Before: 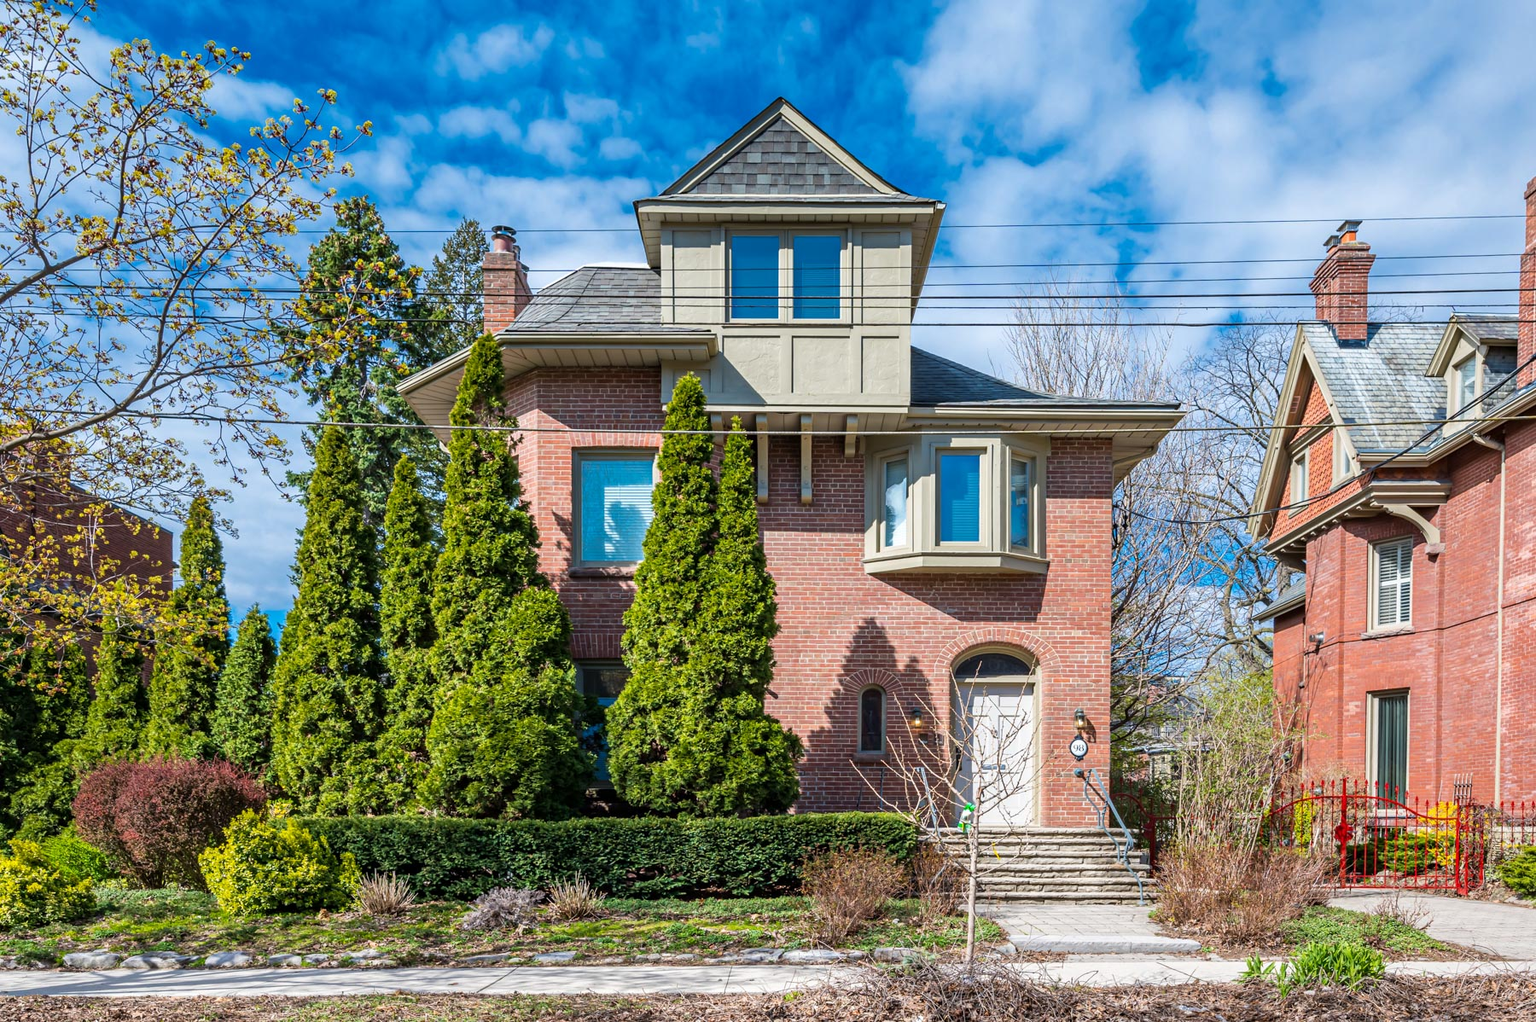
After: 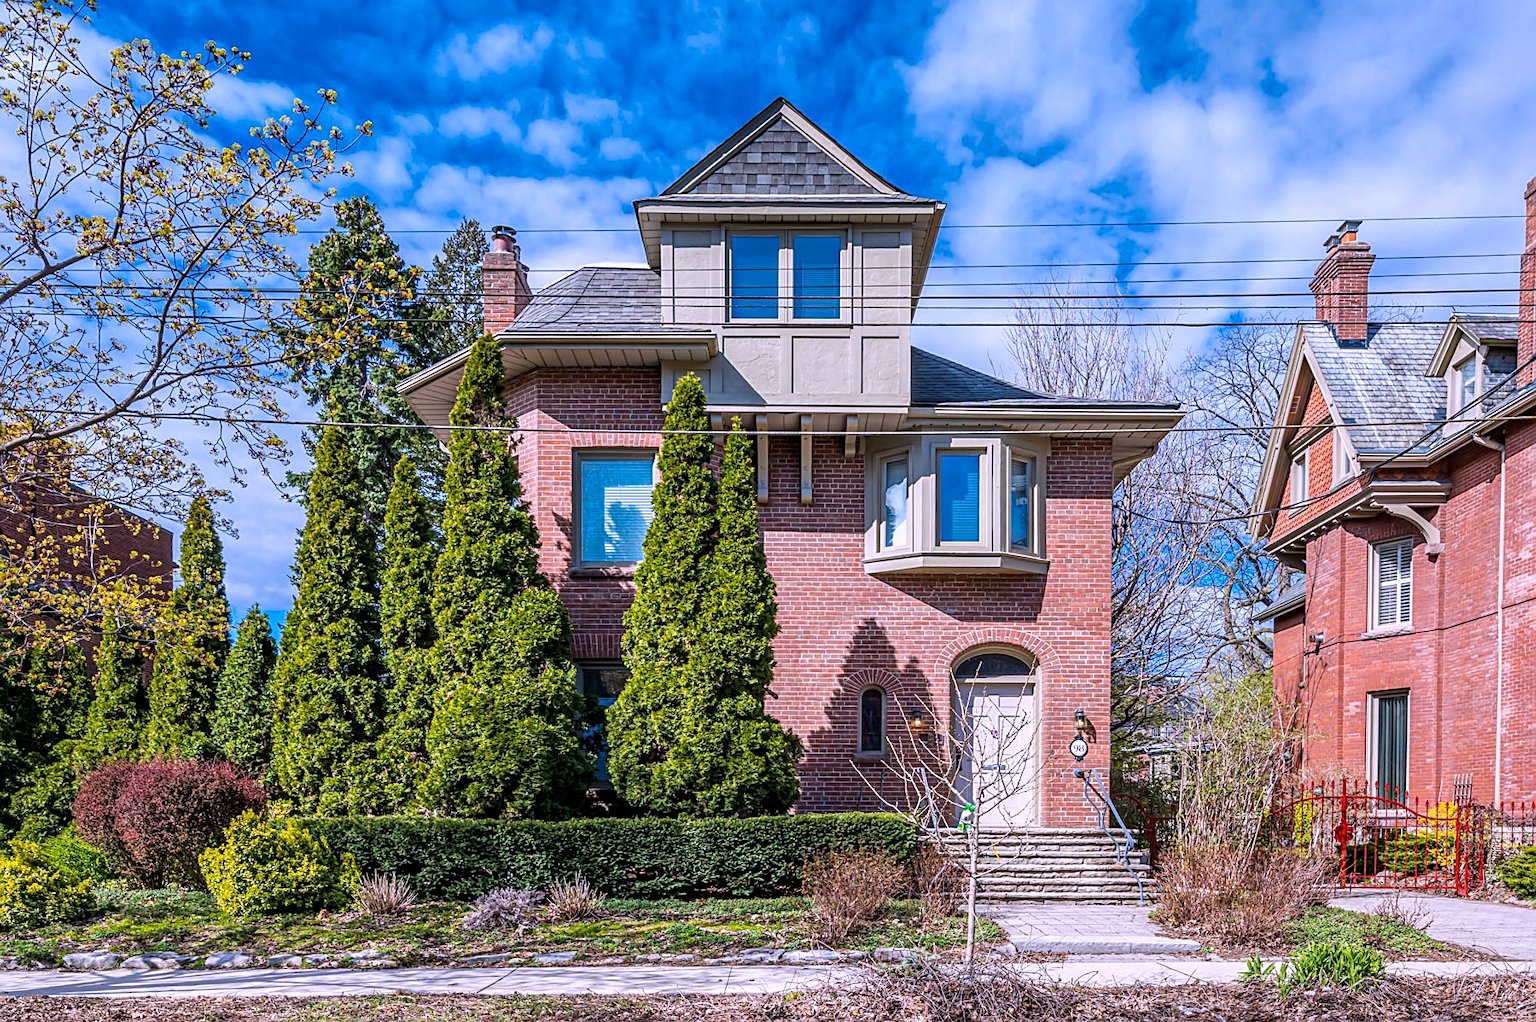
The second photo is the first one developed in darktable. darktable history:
exposure: black level correction 0.001, exposure -0.125 EV, compensate exposure bias true, compensate highlight preservation false
local contrast: on, module defaults
sharpen: on, module defaults
white balance: red 1.042, blue 1.17
